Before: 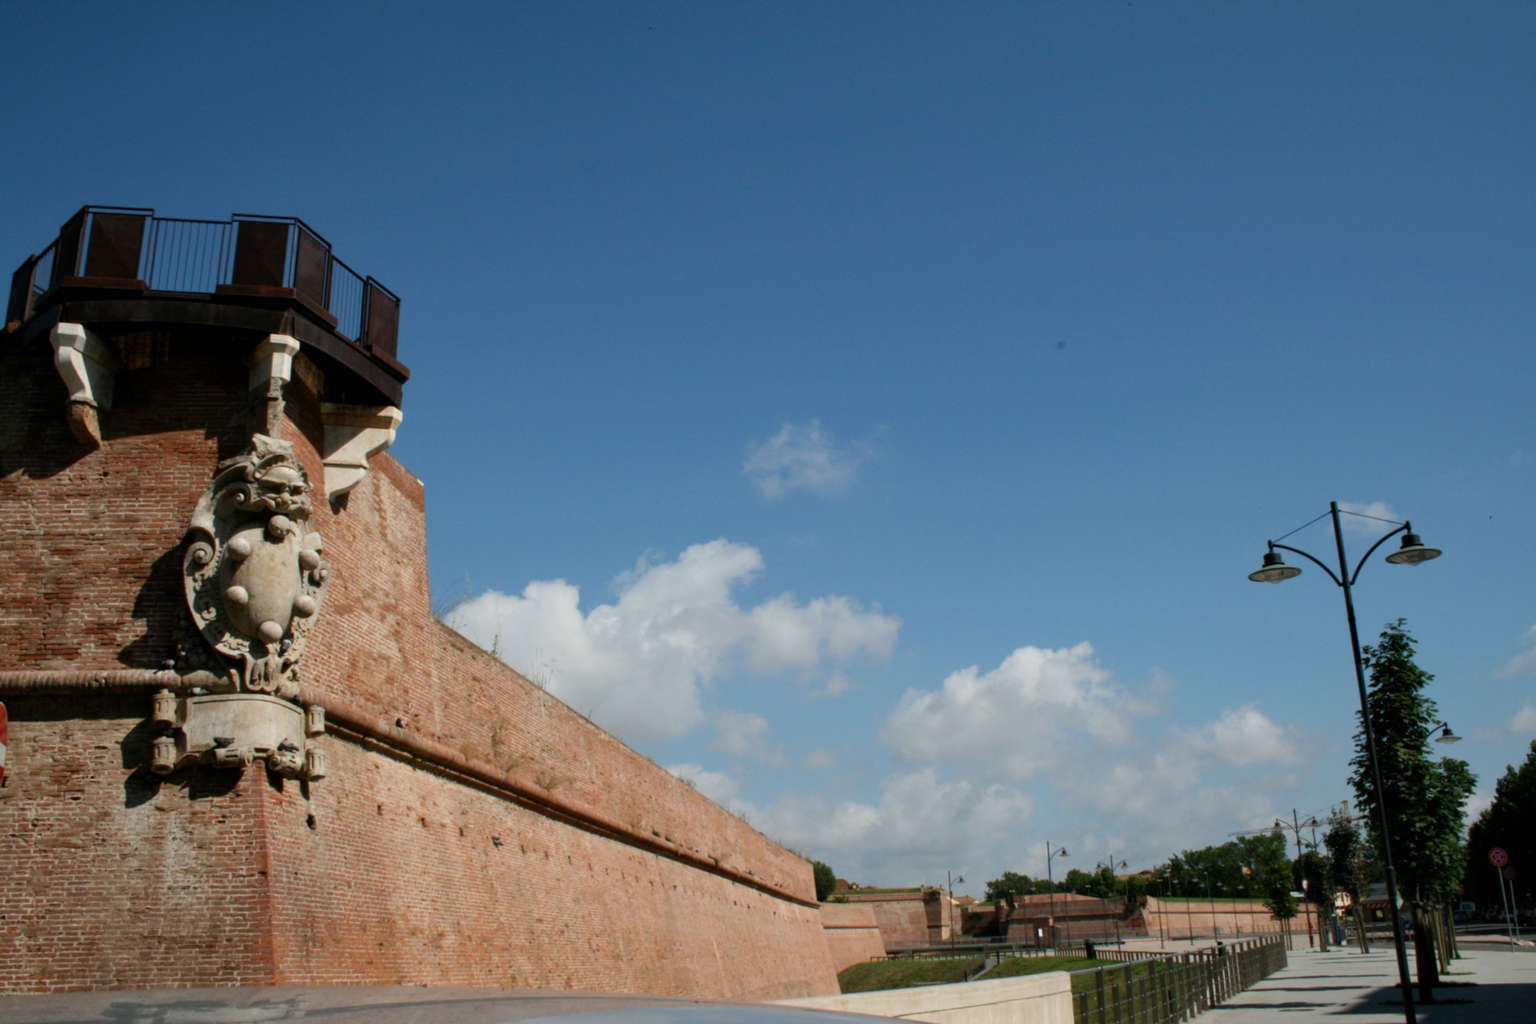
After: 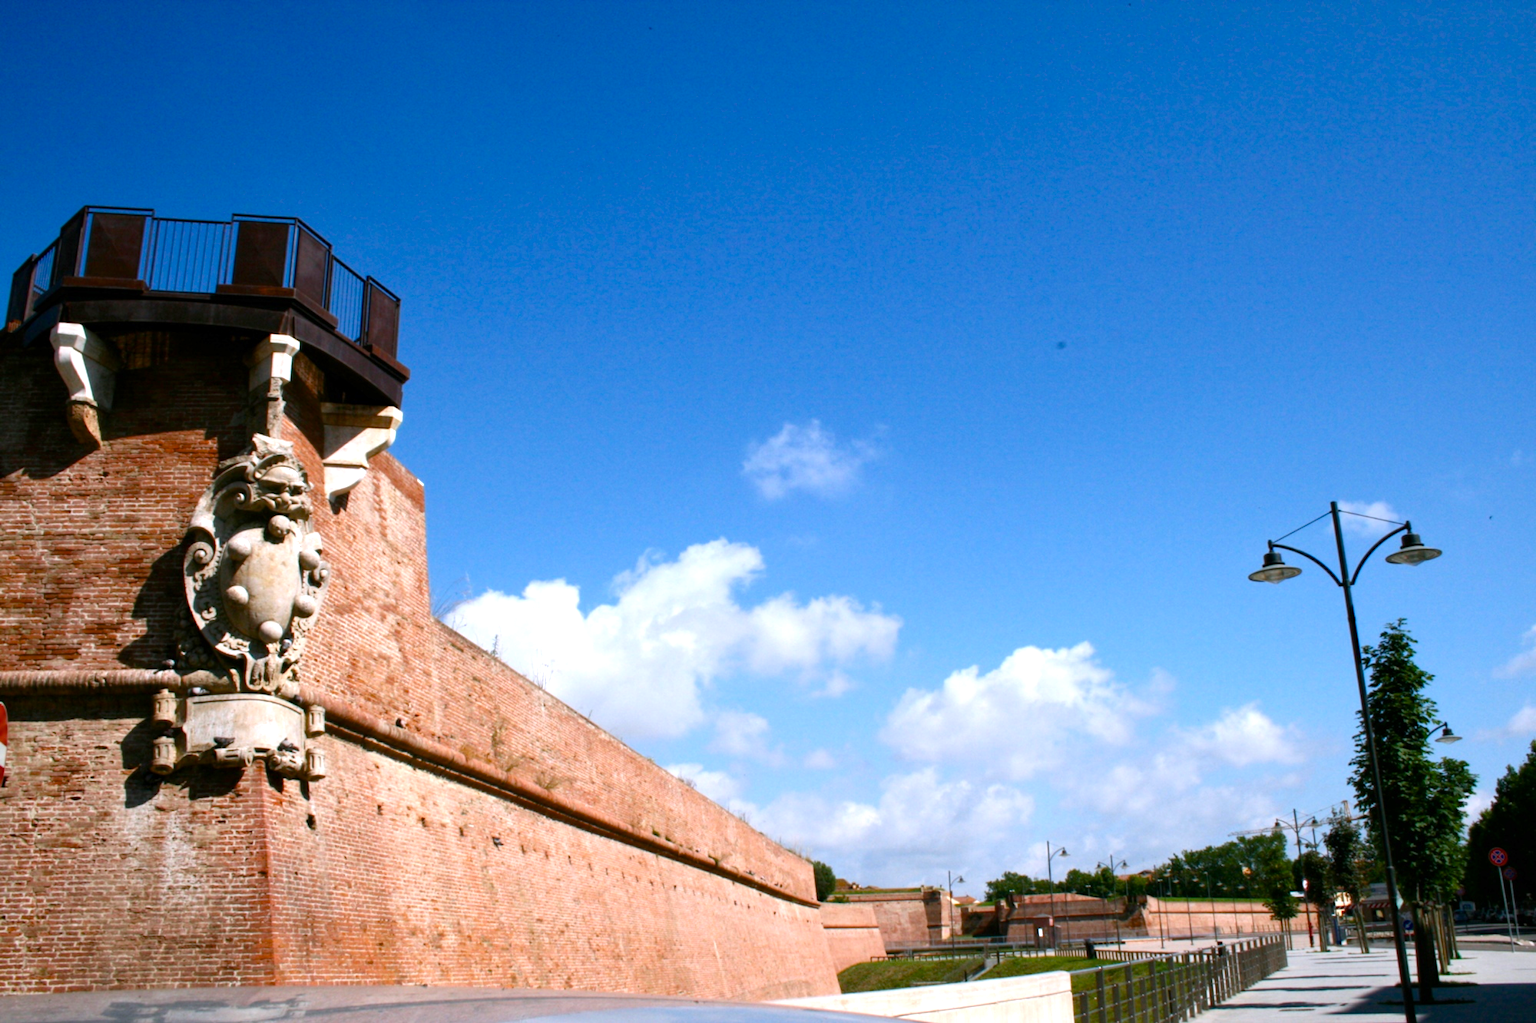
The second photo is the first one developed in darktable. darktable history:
exposure: exposure 0.781 EV, compensate highlight preservation false
white balance: red 1.004, blue 1.096
color balance rgb: linear chroma grading › shadows 16%, perceptual saturation grading › global saturation 8%, perceptual saturation grading › shadows 4%, perceptual brilliance grading › global brilliance 2%, perceptual brilliance grading › highlights 8%, perceptual brilliance grading › shadows -4%, global vibrance 16%, saturation formula JzAzBz (2021)
